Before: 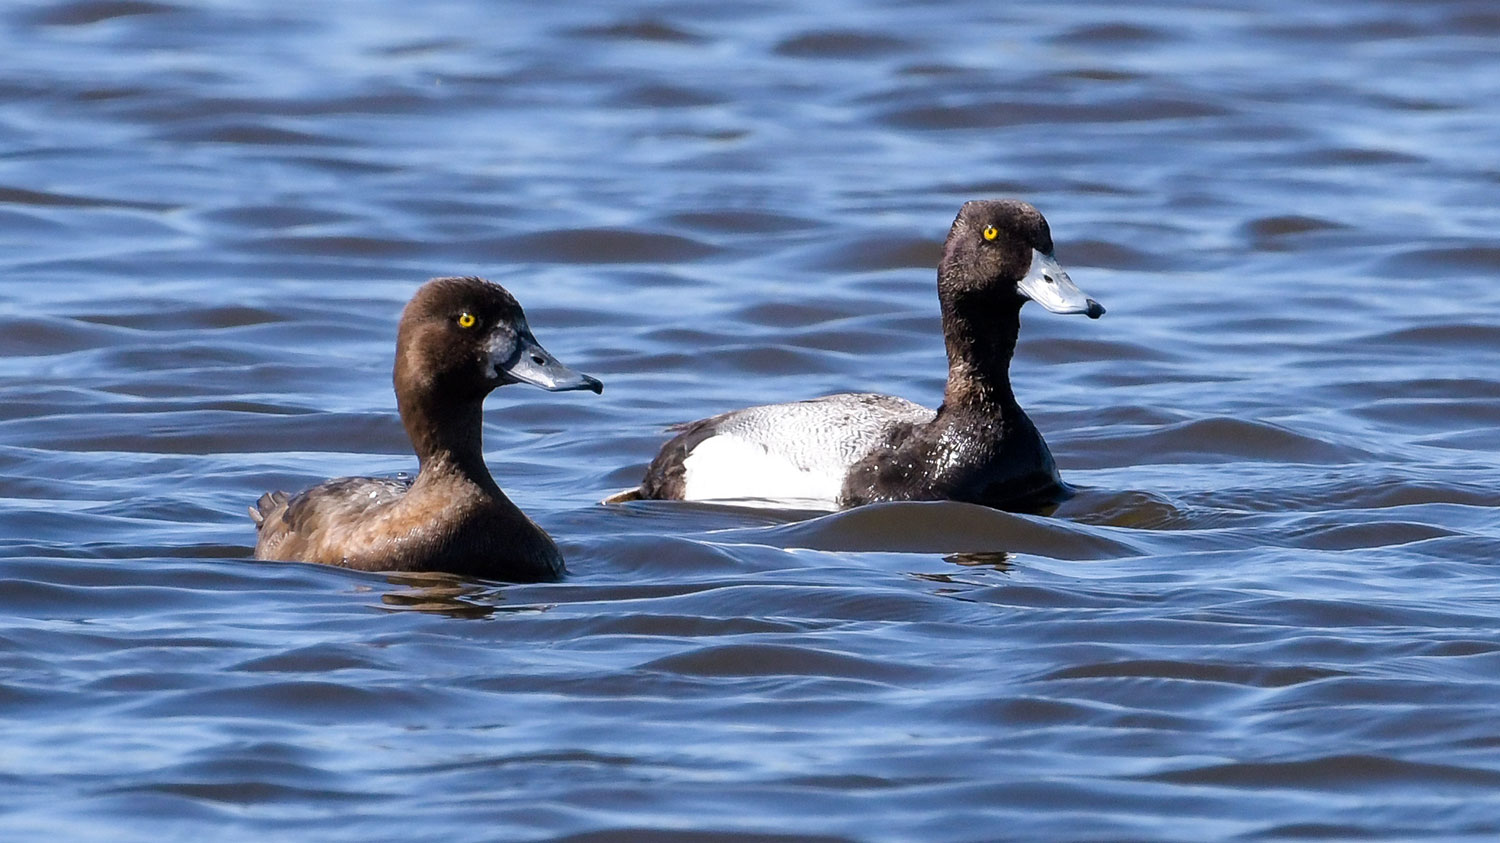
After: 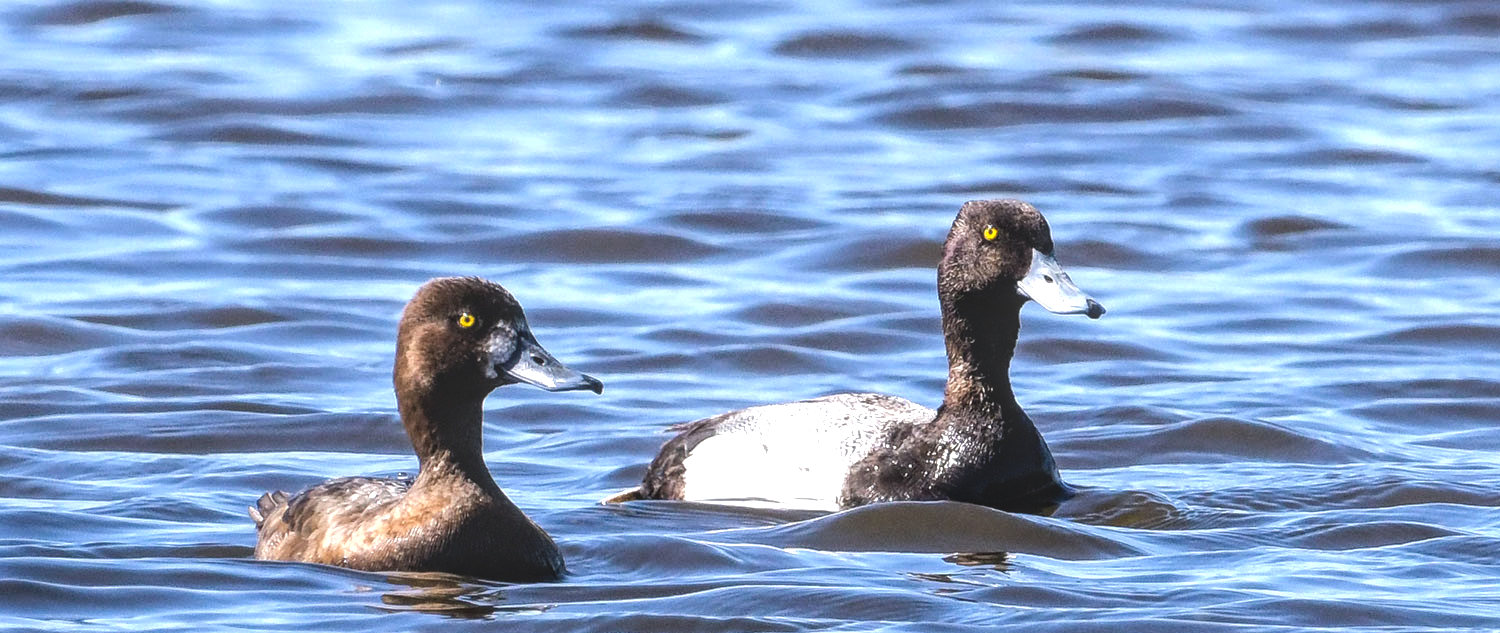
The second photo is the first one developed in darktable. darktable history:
tone equalizer: -8 EV -0.774 EV, -7 EV -0.669 EV, -6 EV -0.564 EV, -5 EV -0.37 EV, -3 EV 0.402 EV, -2 EV 0.6 EV, -1 EV 0.686 EV, +0 EV 0.764 EV, edges refinement/feathering 500, mask exposure compensation -1.57 EV, preserve details no
crop: bottom 24.898%
local contrast: highlights 66%, shadows 35%, detail 166%, midtone range 0.2
exposure: exposure 0.209 EV, compensate highlight preservation false
